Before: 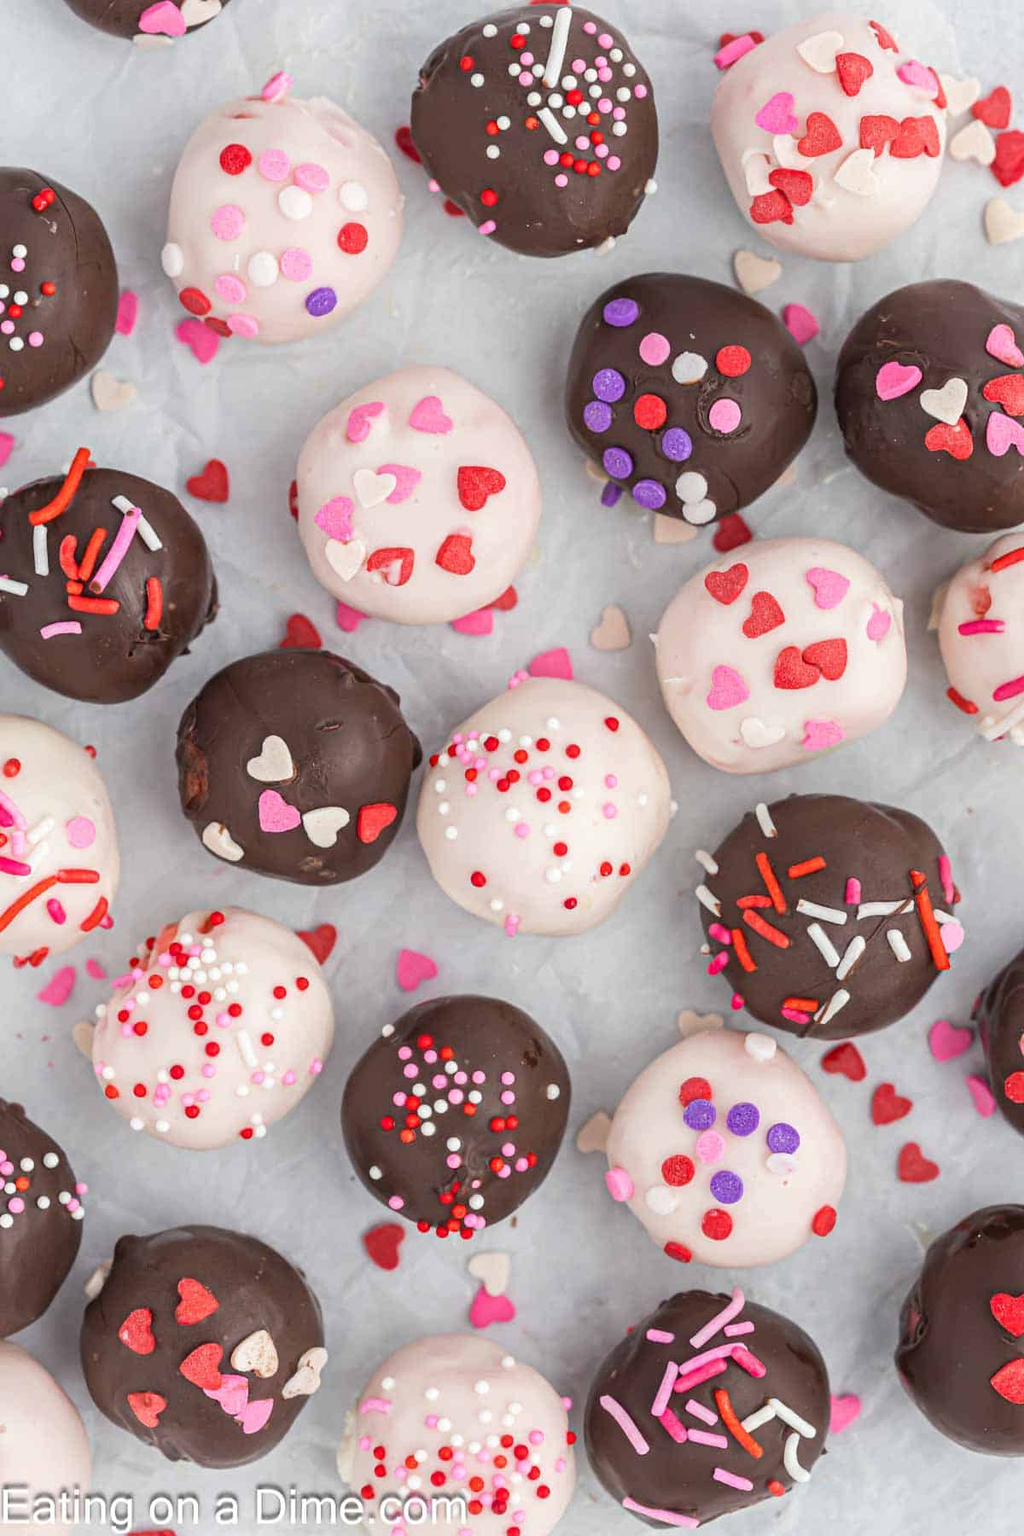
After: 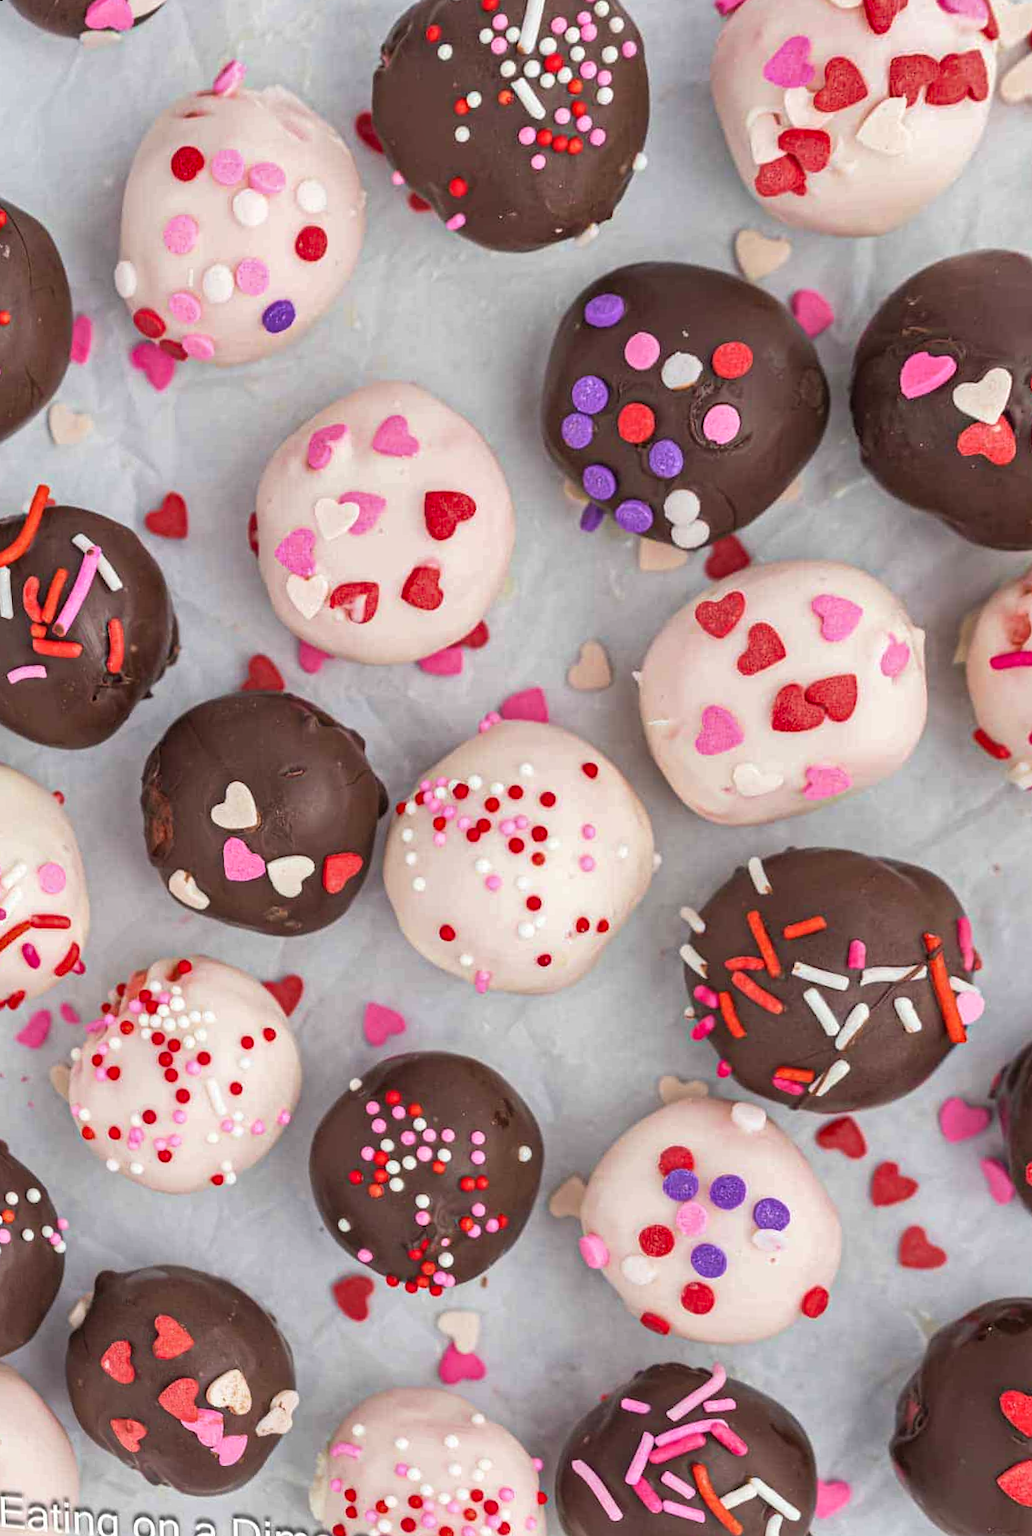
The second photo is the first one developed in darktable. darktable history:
shadows and highlights: soften with gaussian
velvia: on, module defaults
rotate and perspective: rotation 0.062°, lens shift (vertical) 0.115, lens shift (horizontal) -0.133, crop left 0.047, crop right 0.94, crop top 0.061, crop bottom 0.94
